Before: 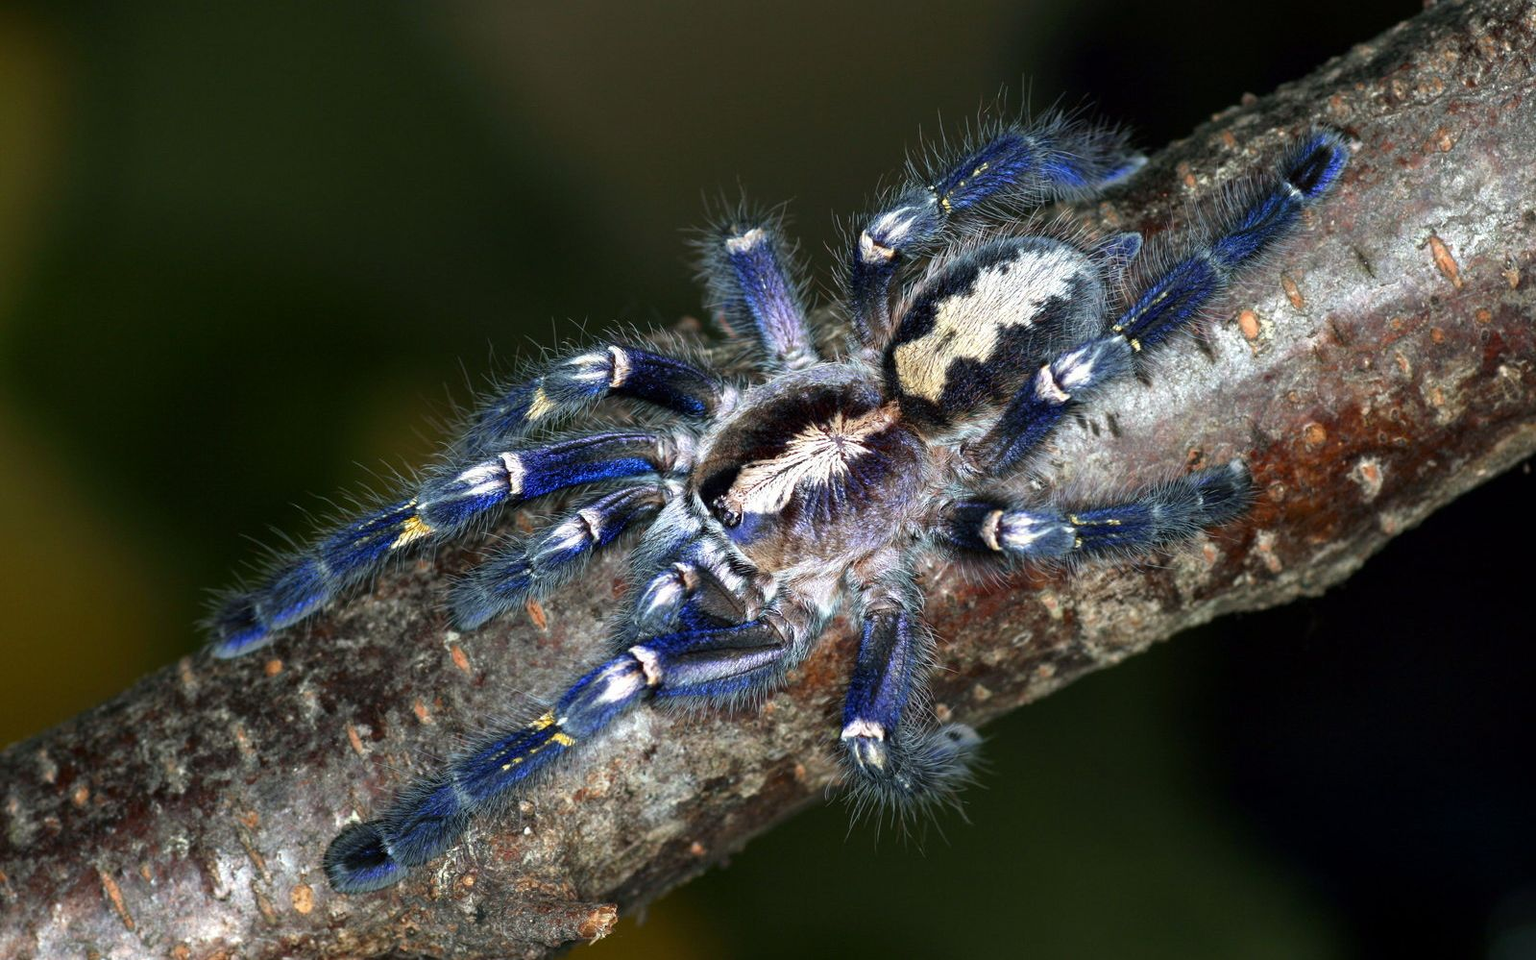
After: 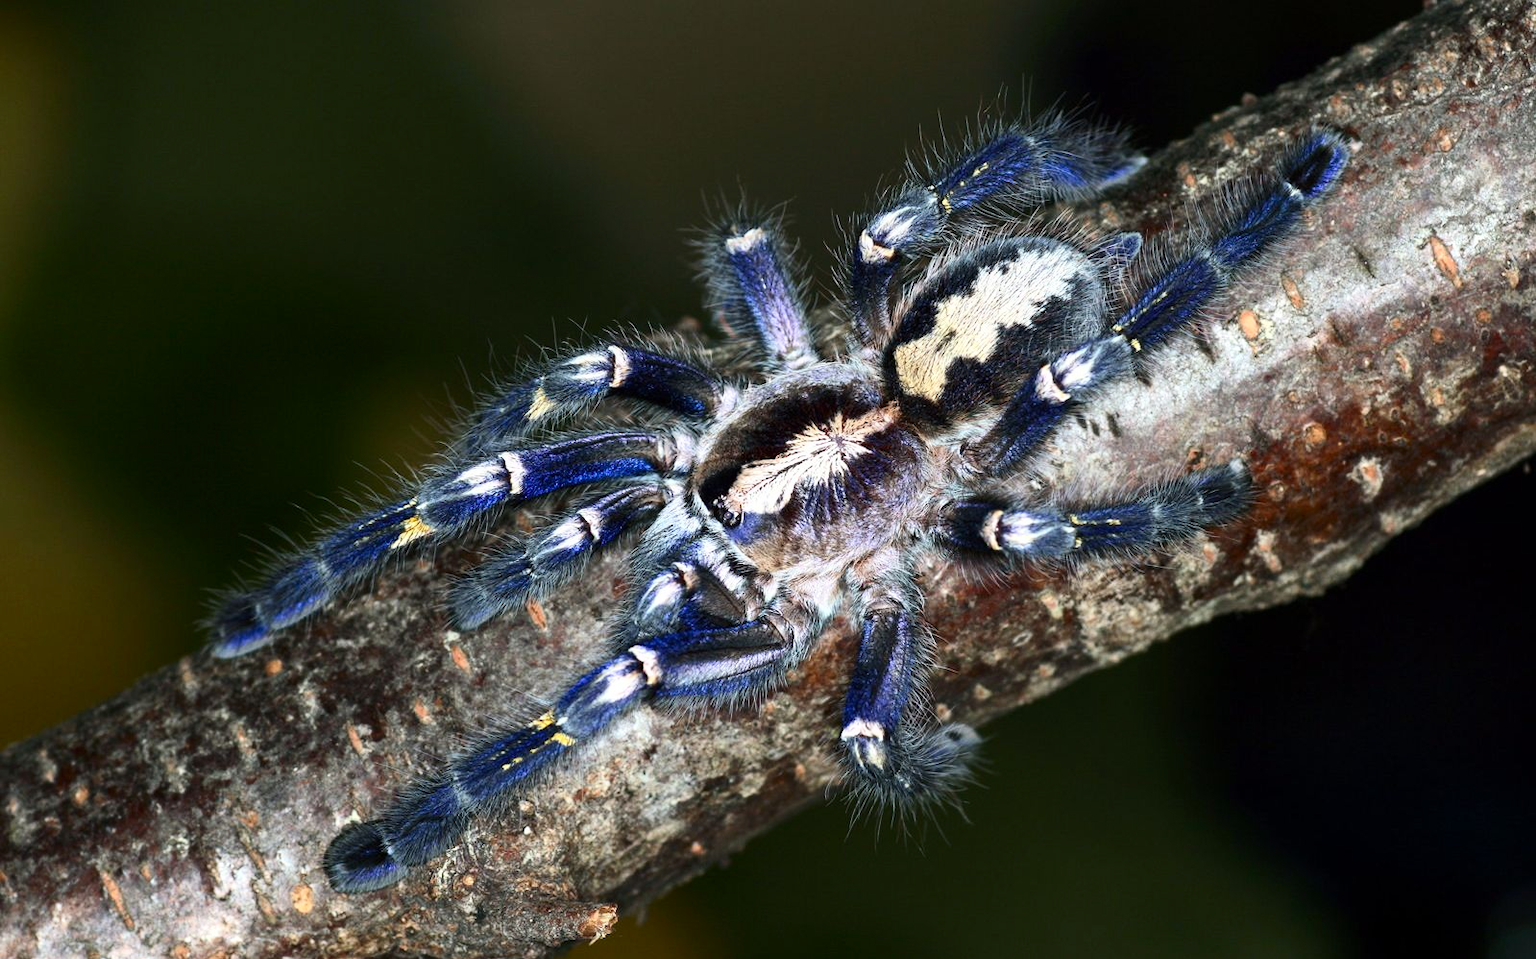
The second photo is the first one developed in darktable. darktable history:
contrast brightness saturation: contrast 0.239, brightness 0.088
